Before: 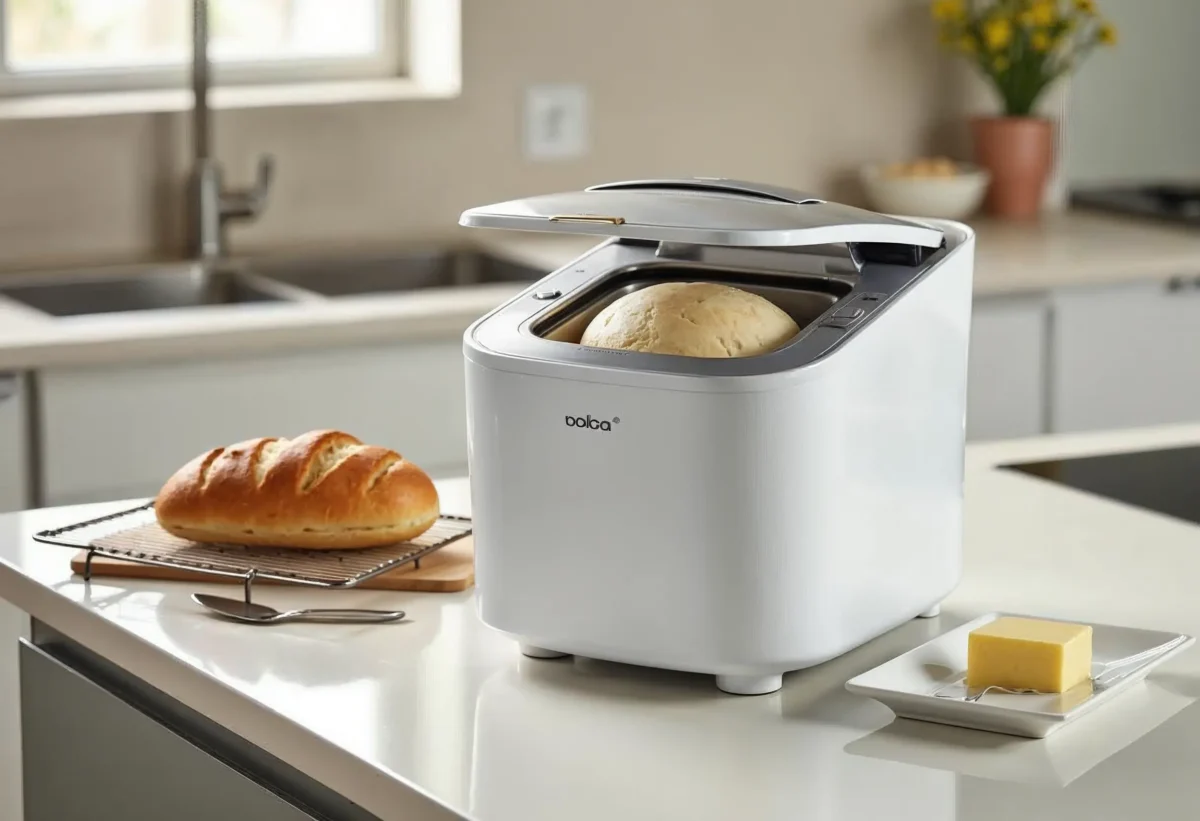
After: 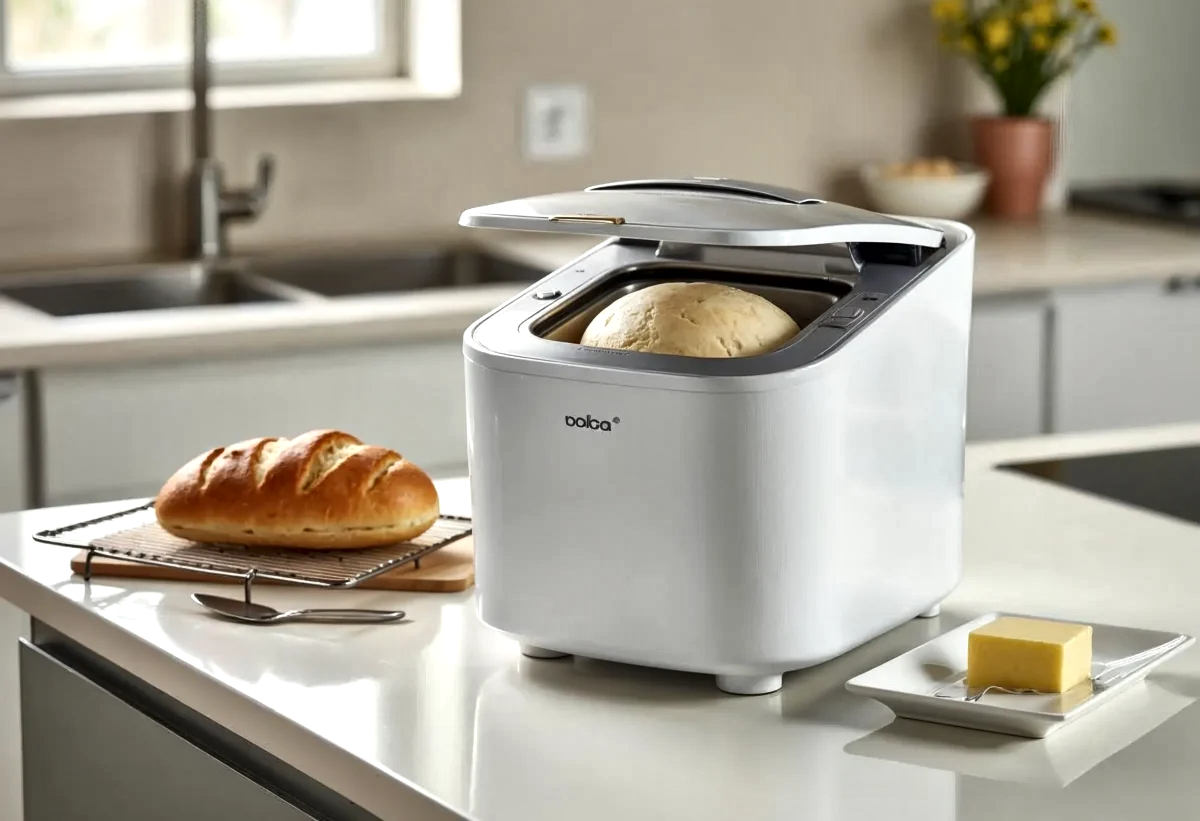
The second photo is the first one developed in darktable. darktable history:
local contrast: mode bilateral grid, contrast 21, coarseness 50, detail 179%, midtone range 0.2
